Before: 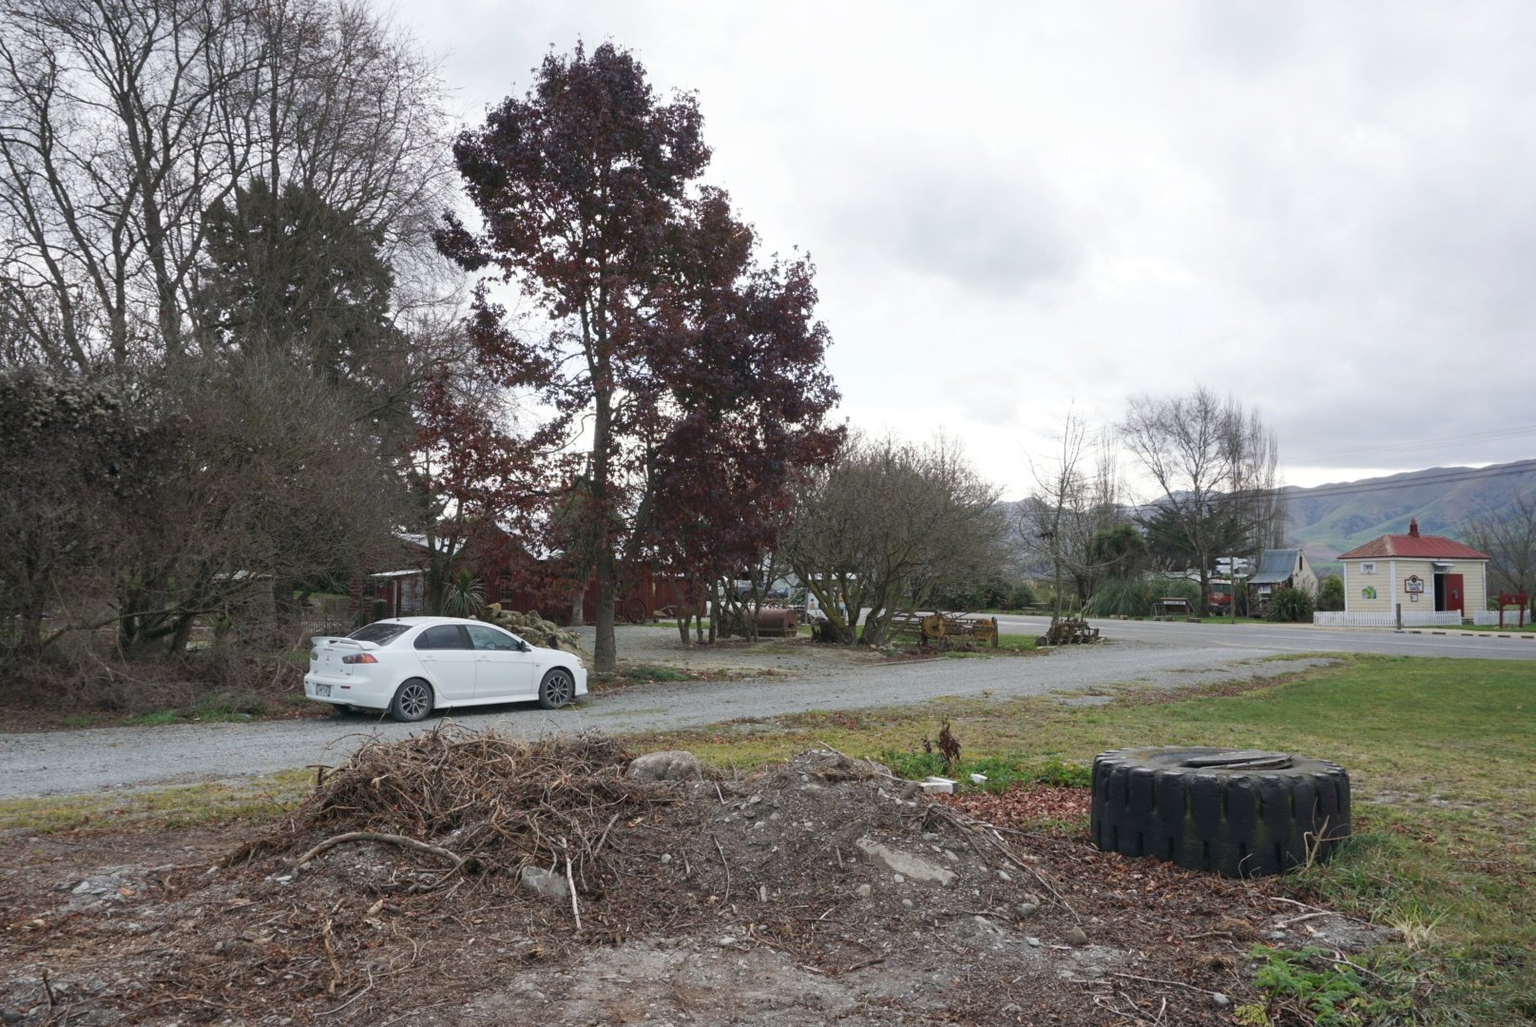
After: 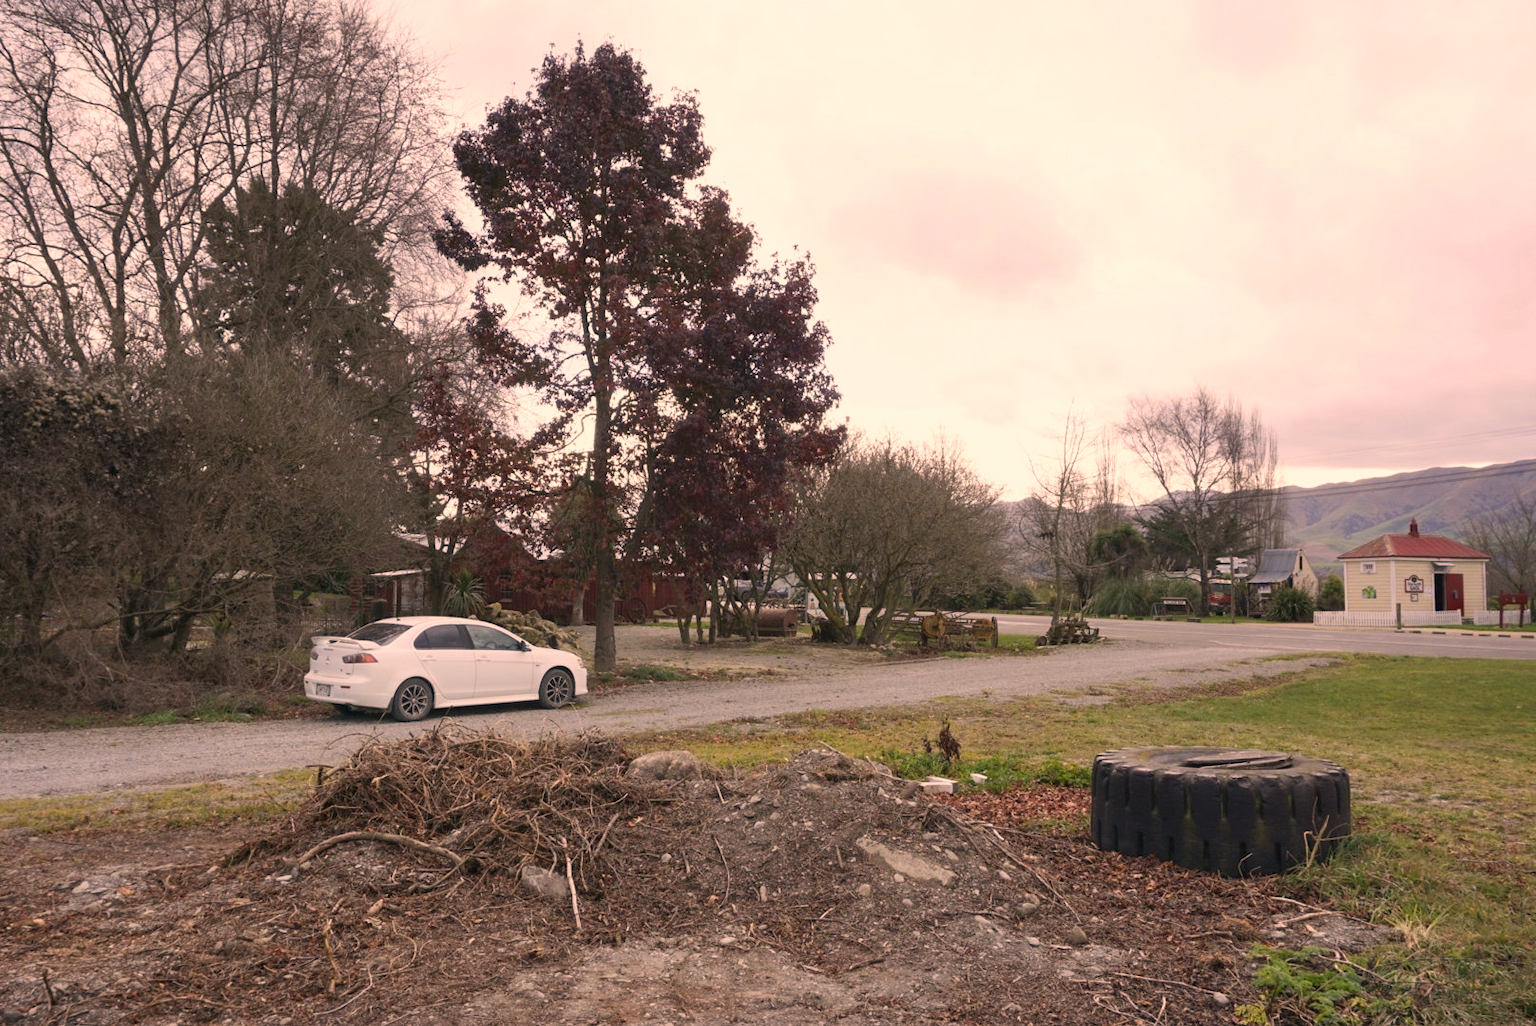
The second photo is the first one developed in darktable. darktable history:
color correction: highlights a* 17.79, highlights b* 18.85
shadows and highlights: shadows -8.48, white point adjustment 1.4, highlights 11.68
